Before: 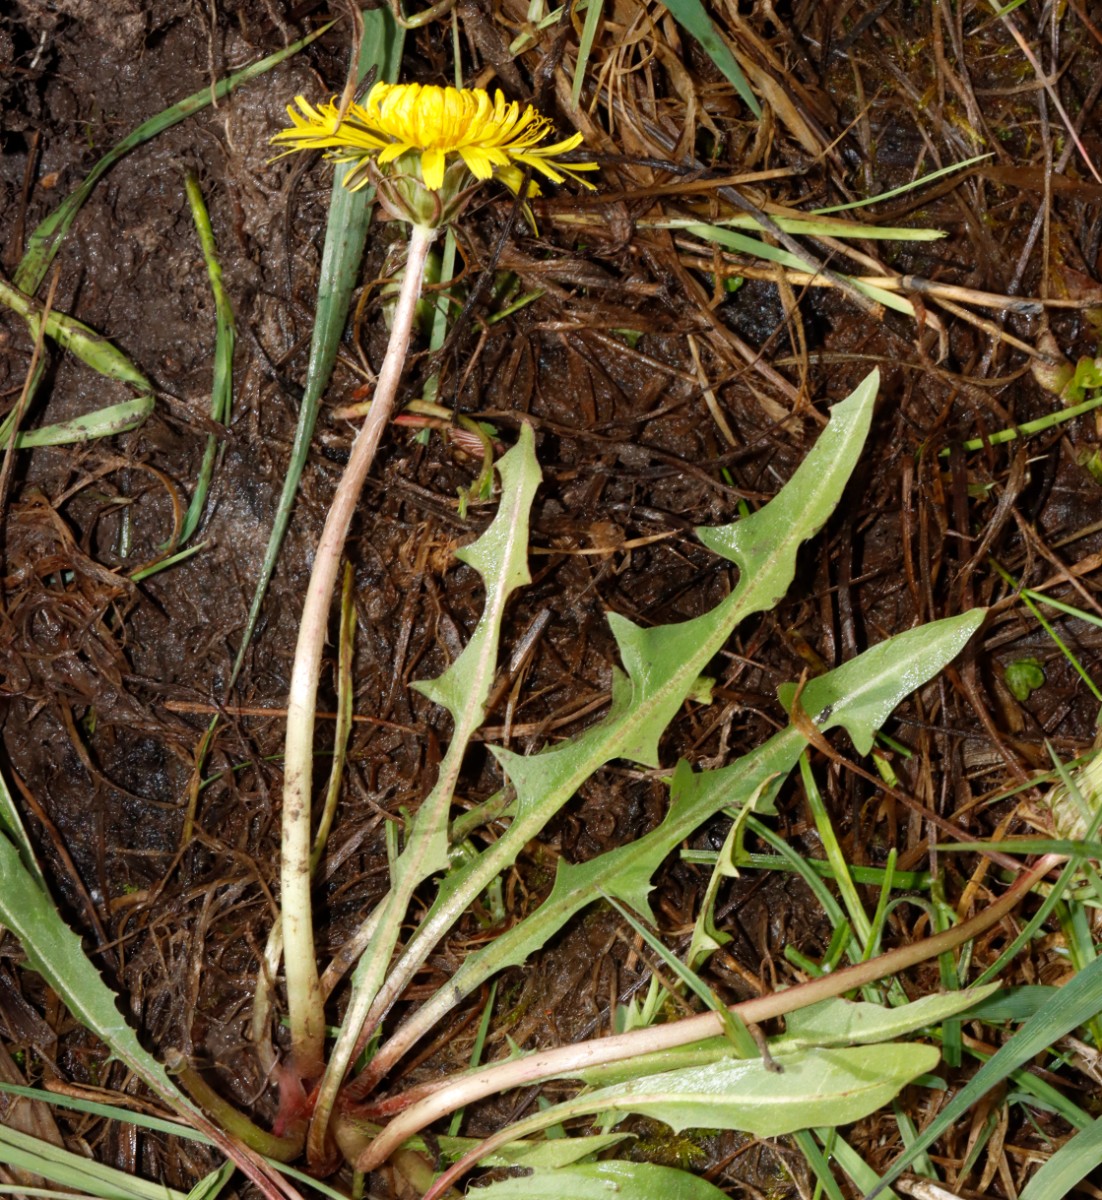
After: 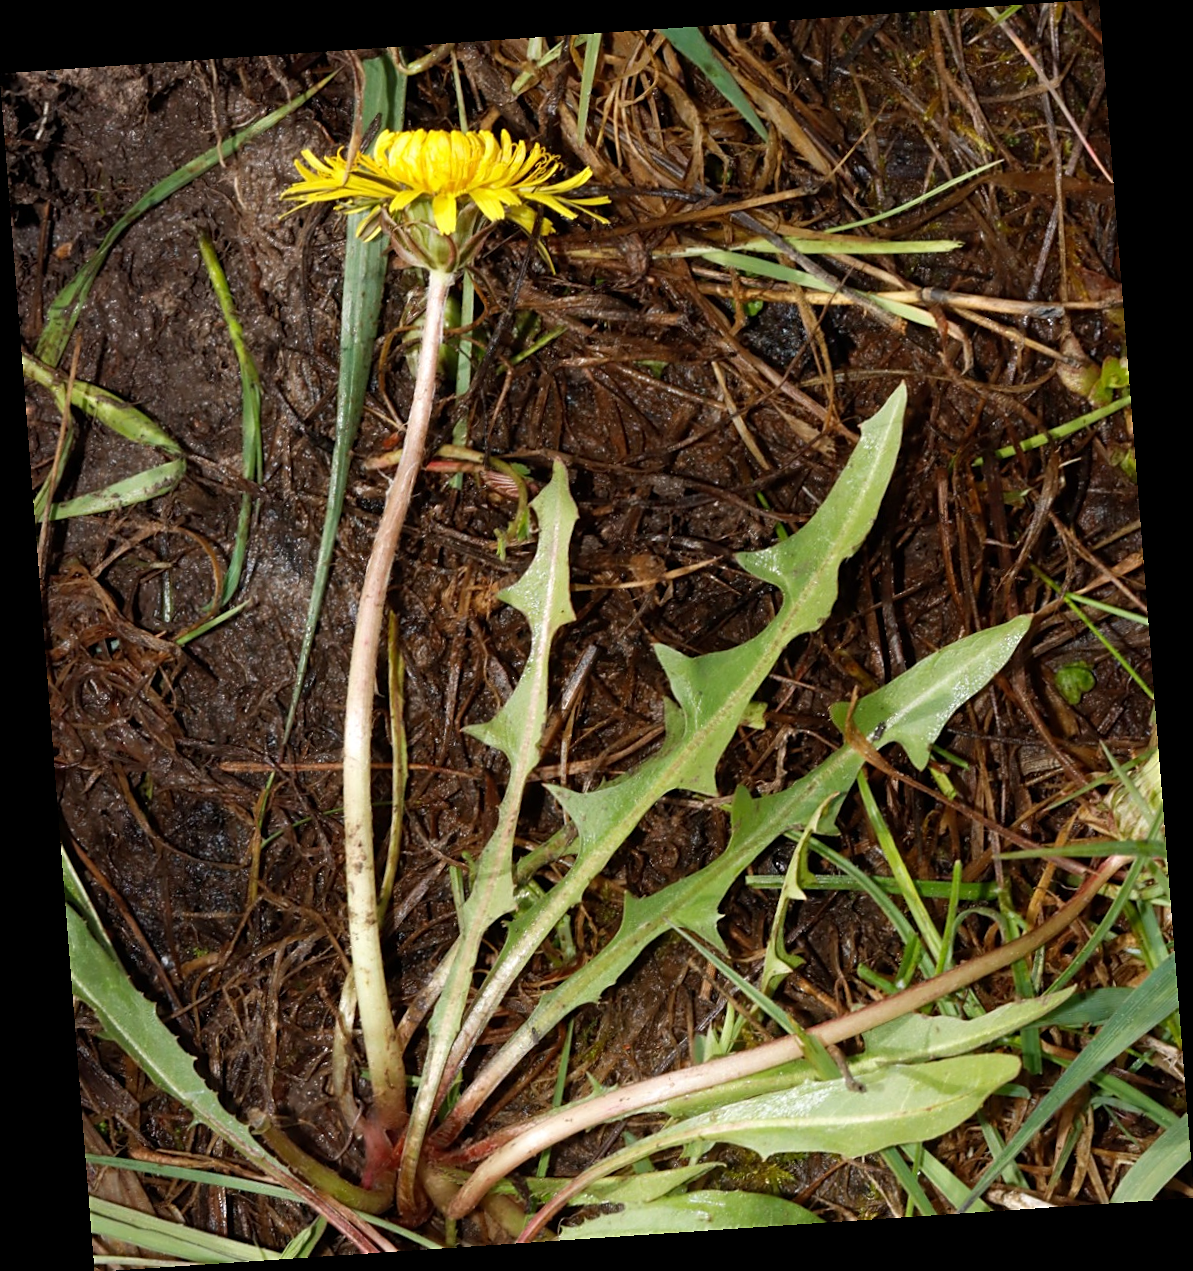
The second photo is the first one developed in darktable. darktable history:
sharpen: radius 1.864, amount 0.398, threshold 1.271
rotate and perspective: rotation -4.2°, shear 0.006, automatic cropping off
